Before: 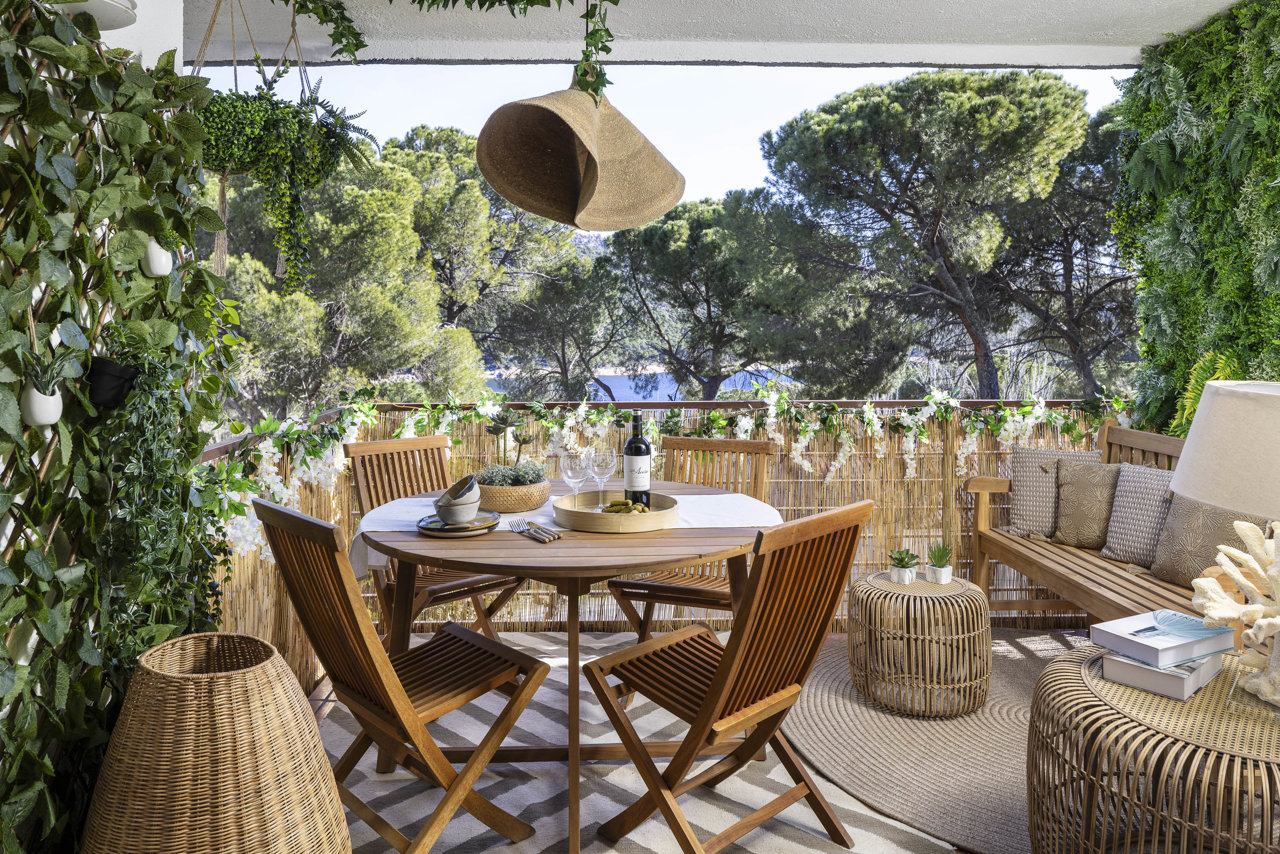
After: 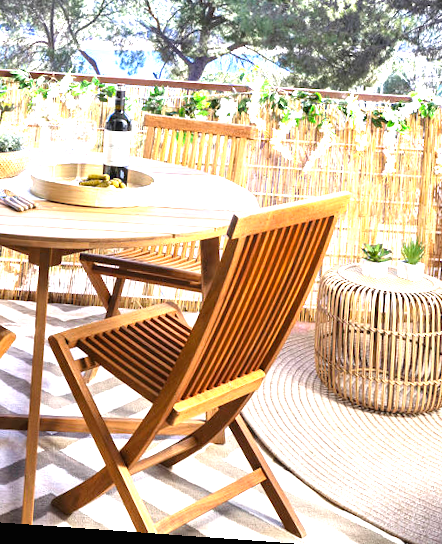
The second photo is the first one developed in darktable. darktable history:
crop: left 40.878%, top 39.176%, right 25.993%, bottom 3.081%
exposure: black level correction 0, exposure 1.35 EV, compensate exposure bias true, compensate highlight preservation false
rotate and perspective: rotation 4.1°, automatic cropping off
